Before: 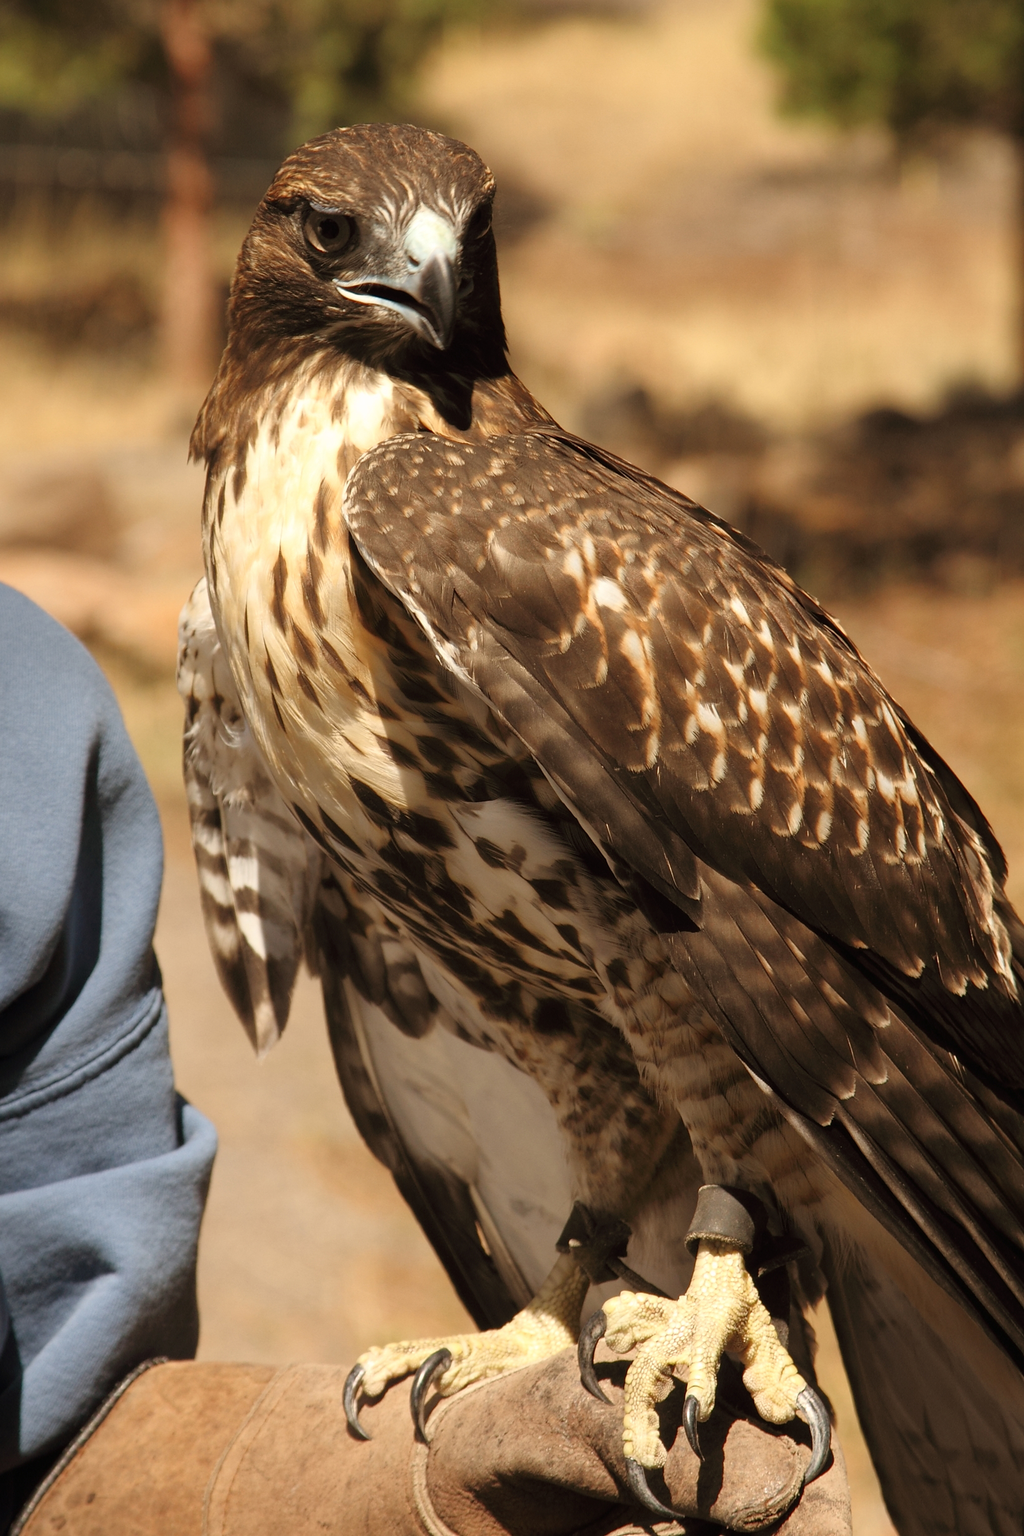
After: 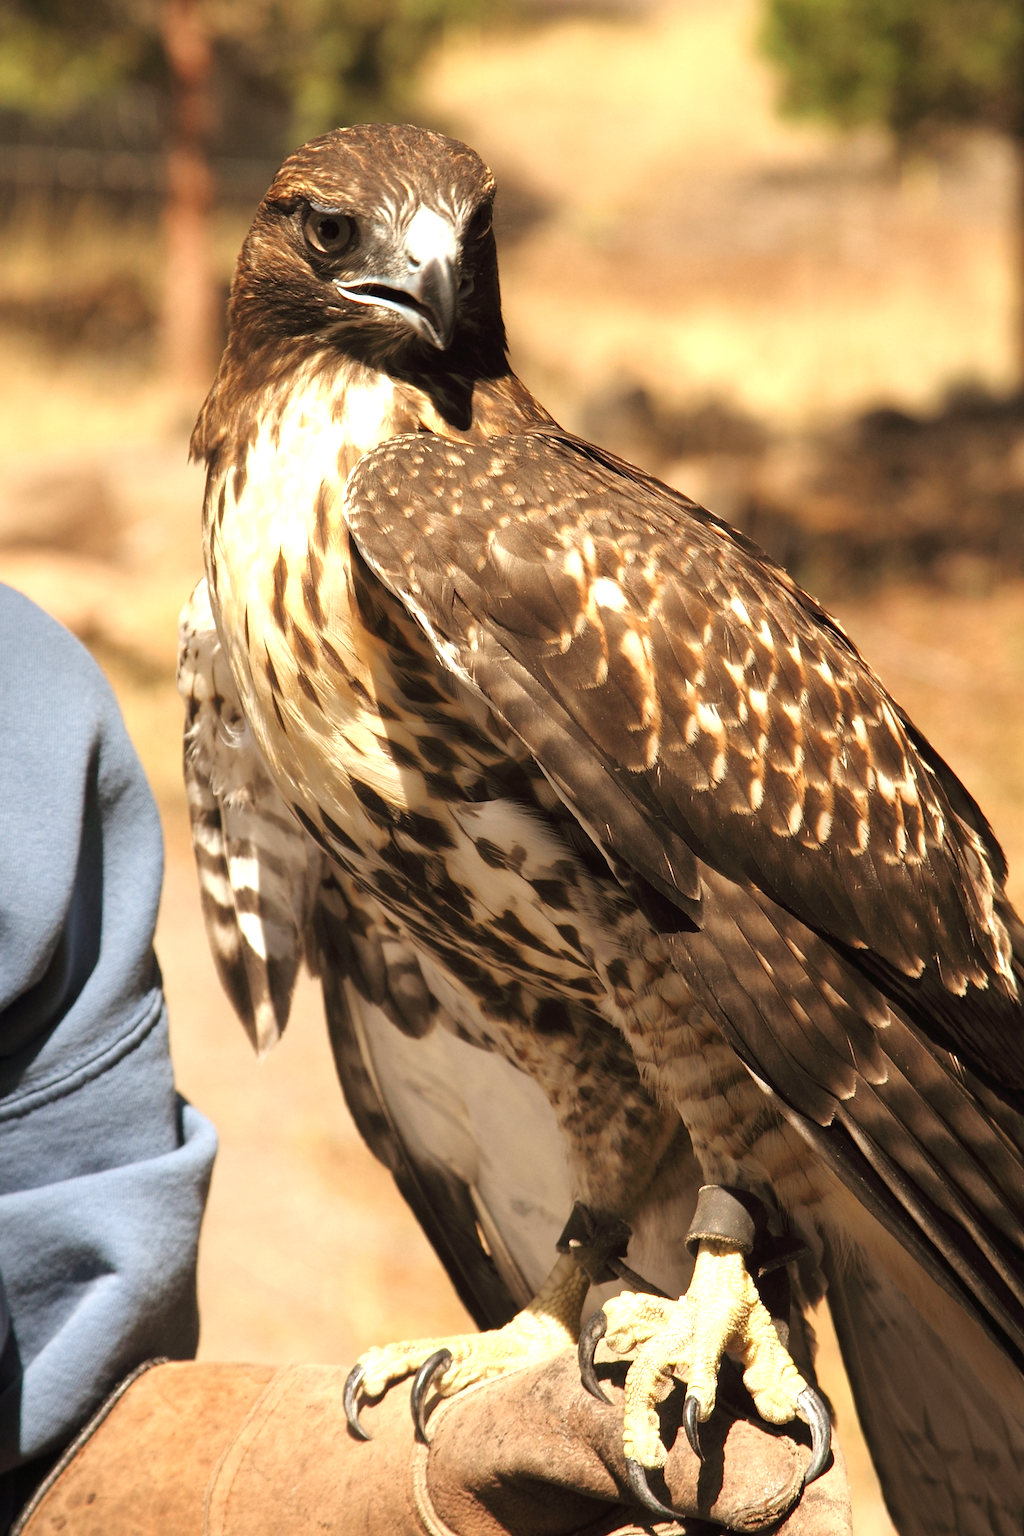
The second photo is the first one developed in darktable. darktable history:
exposure: exposure 0.73 EV, compensate highlight preservation false
